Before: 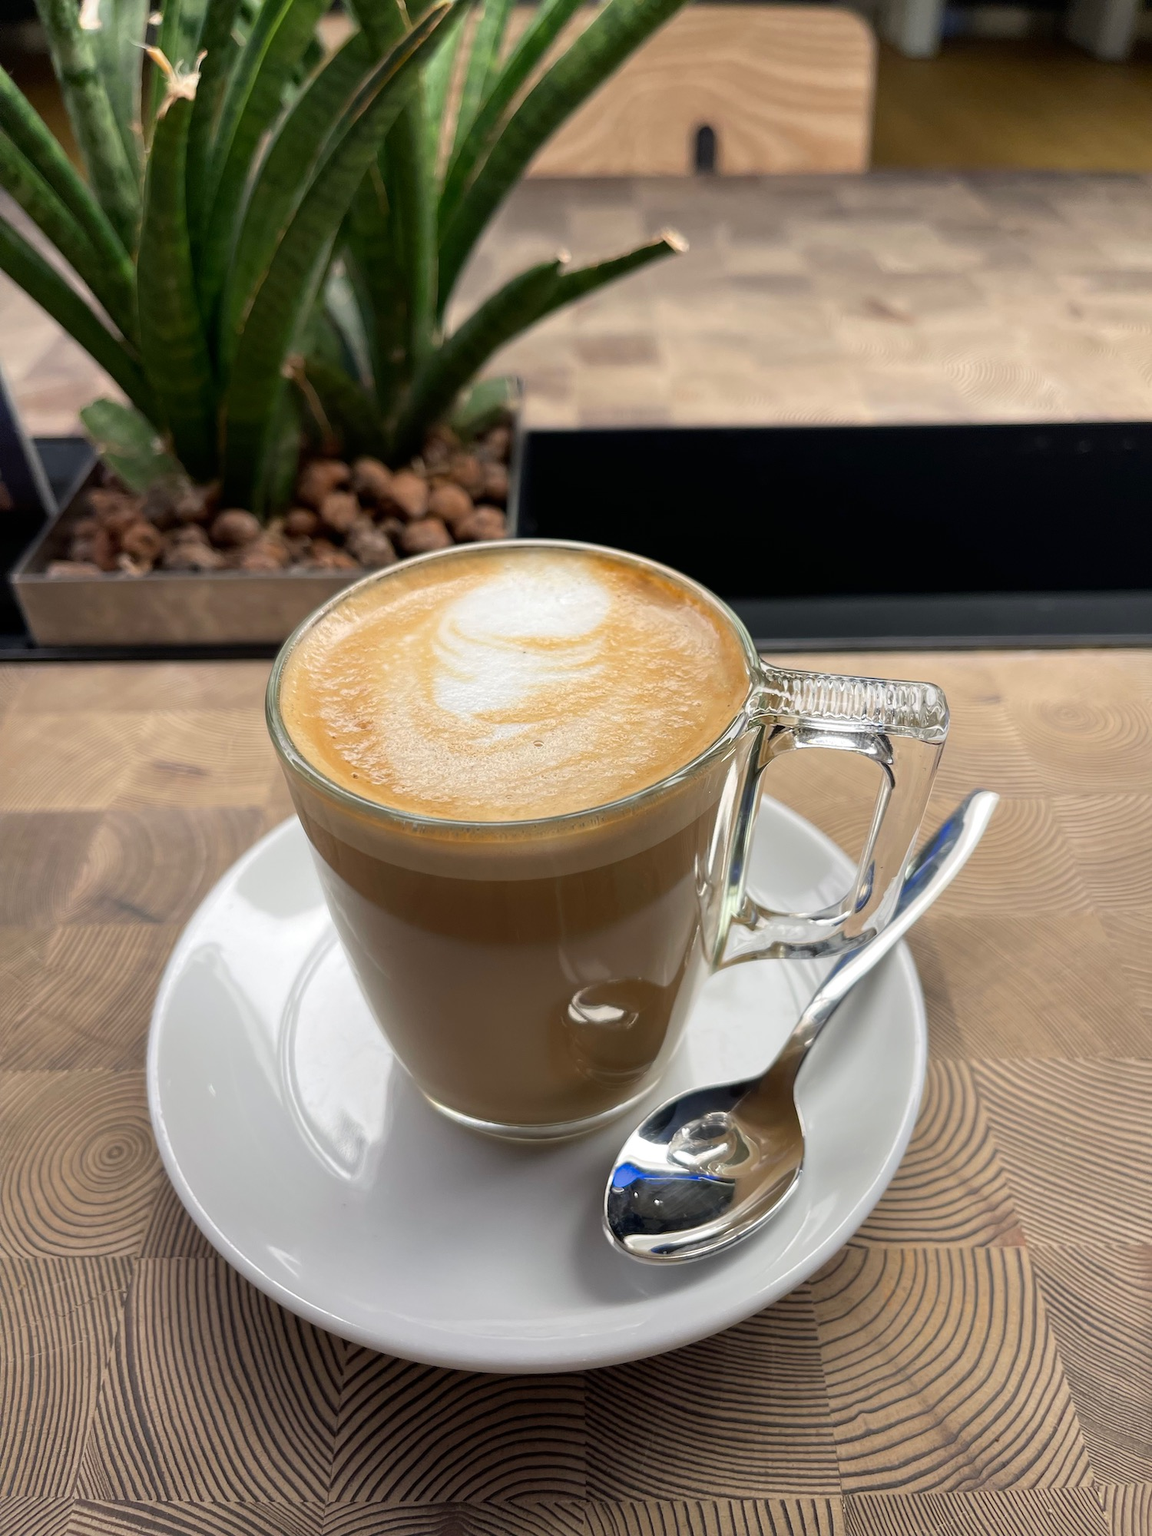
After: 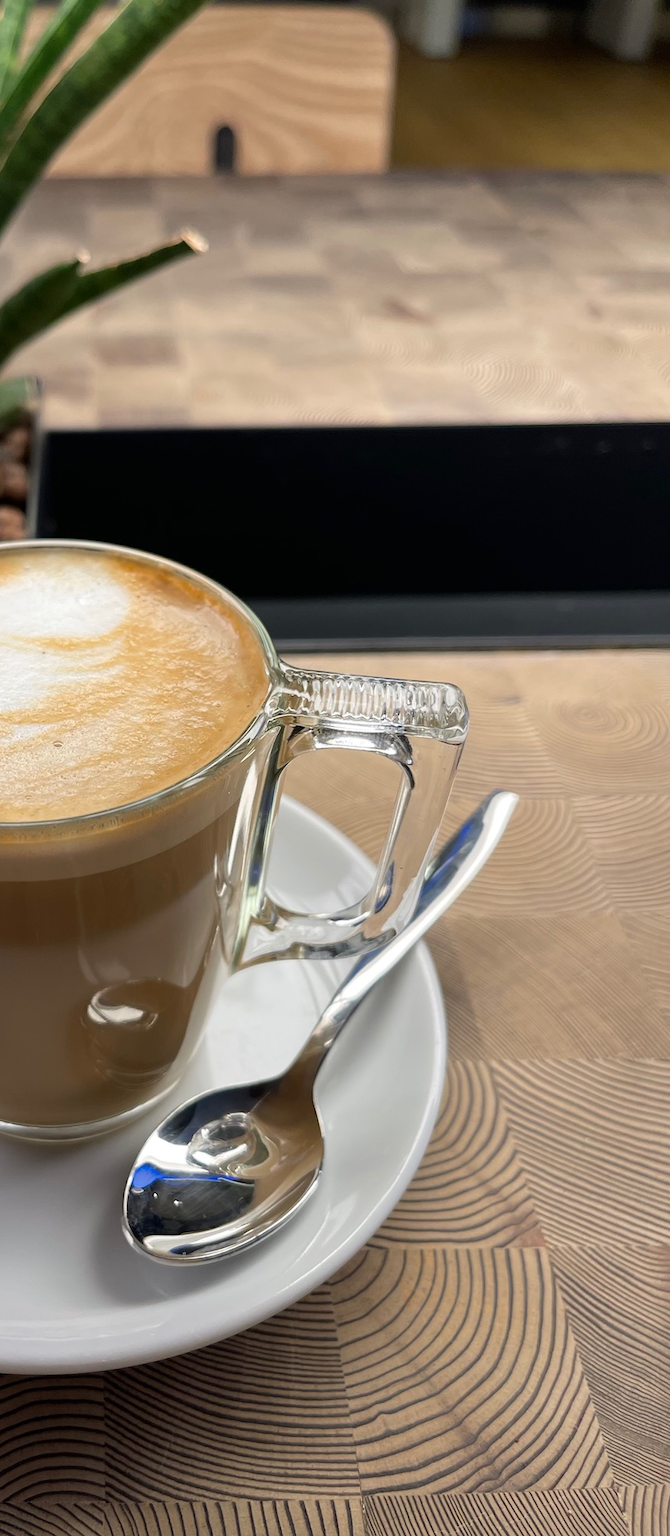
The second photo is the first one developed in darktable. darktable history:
crop: left 41.777%
